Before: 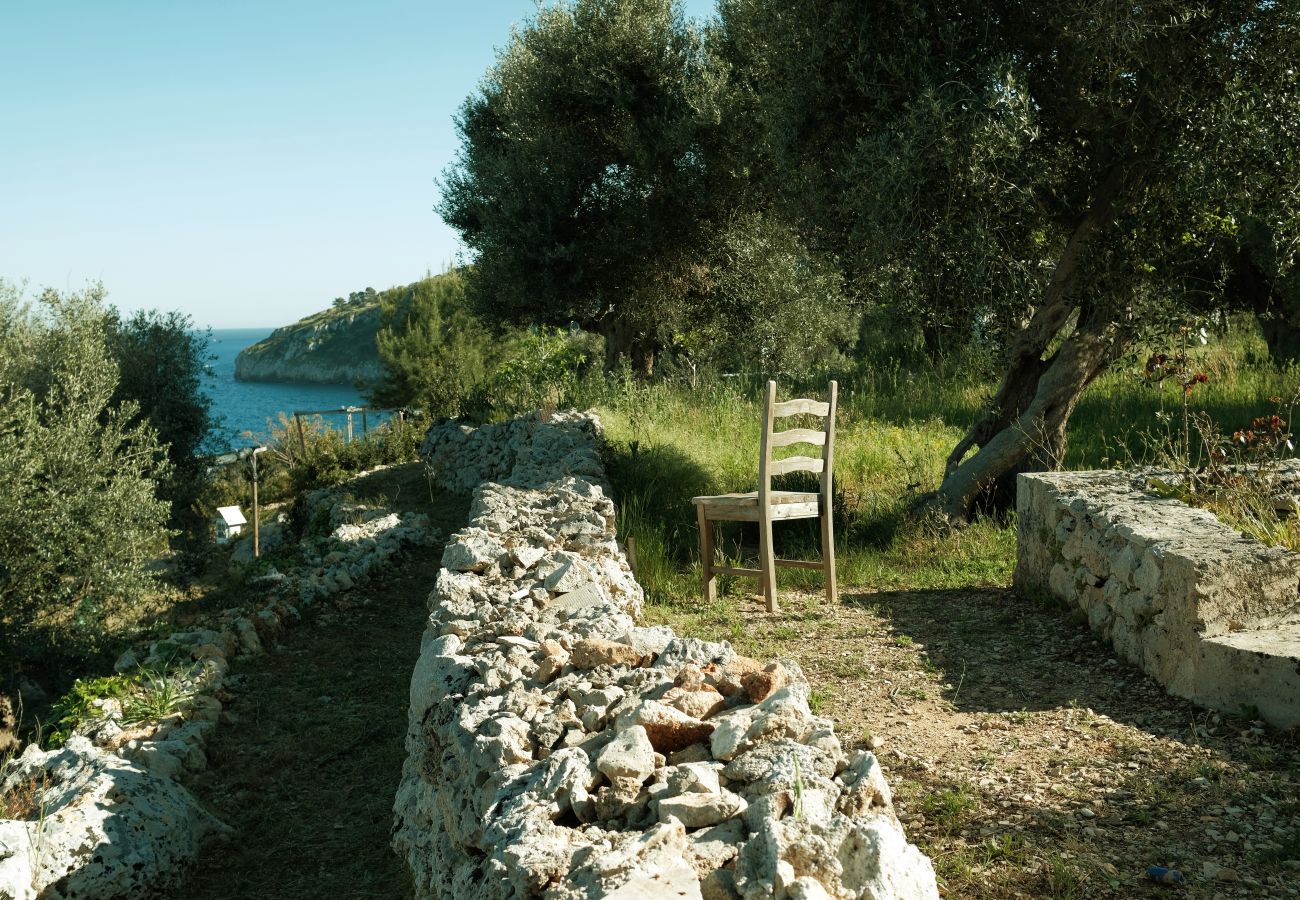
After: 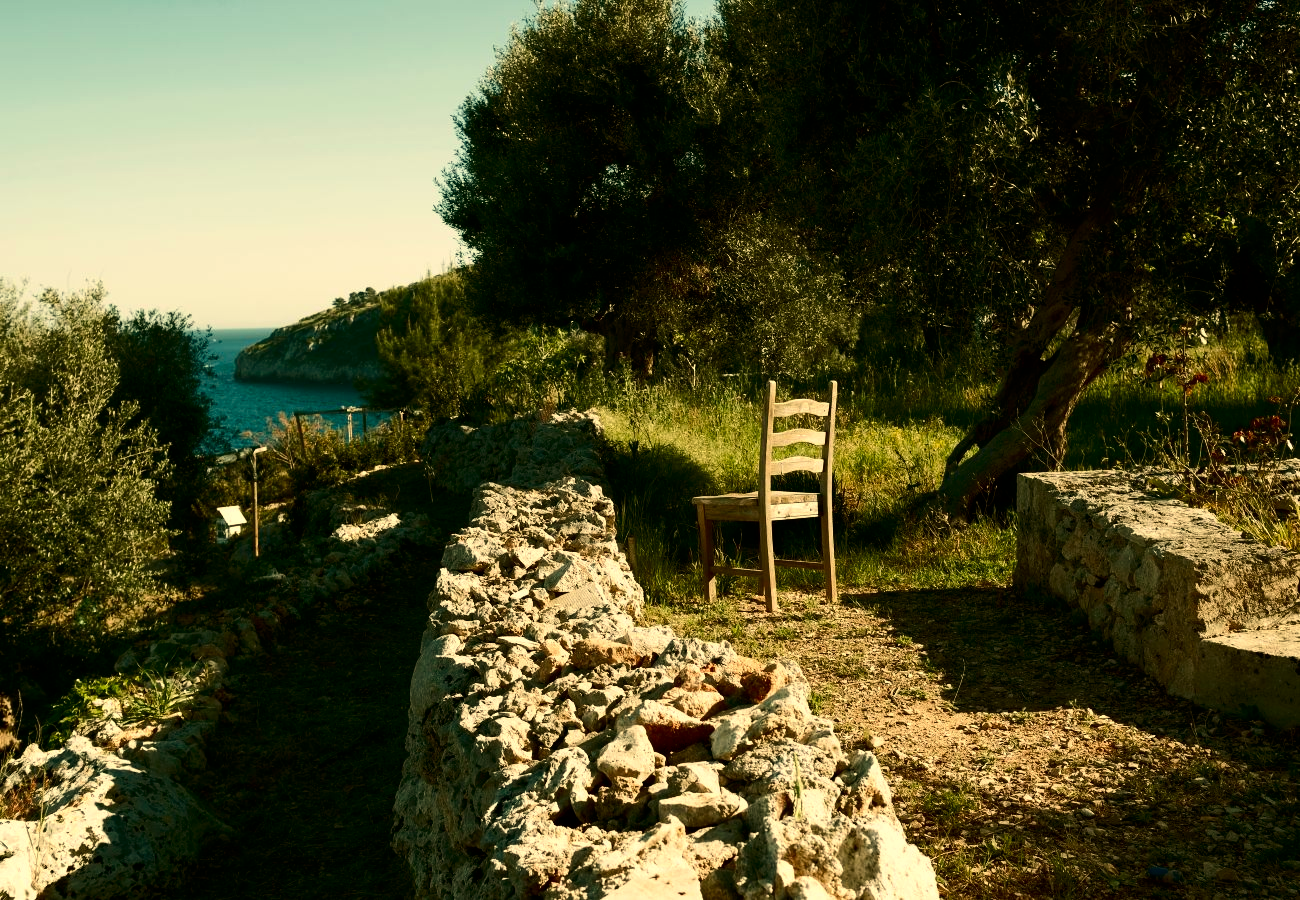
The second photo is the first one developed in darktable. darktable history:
white balance: red 1.138, green 0.996, blue 0.812
contrast brightness saturation: contrast 0.19, brightness -0.24, saturation 0.11
